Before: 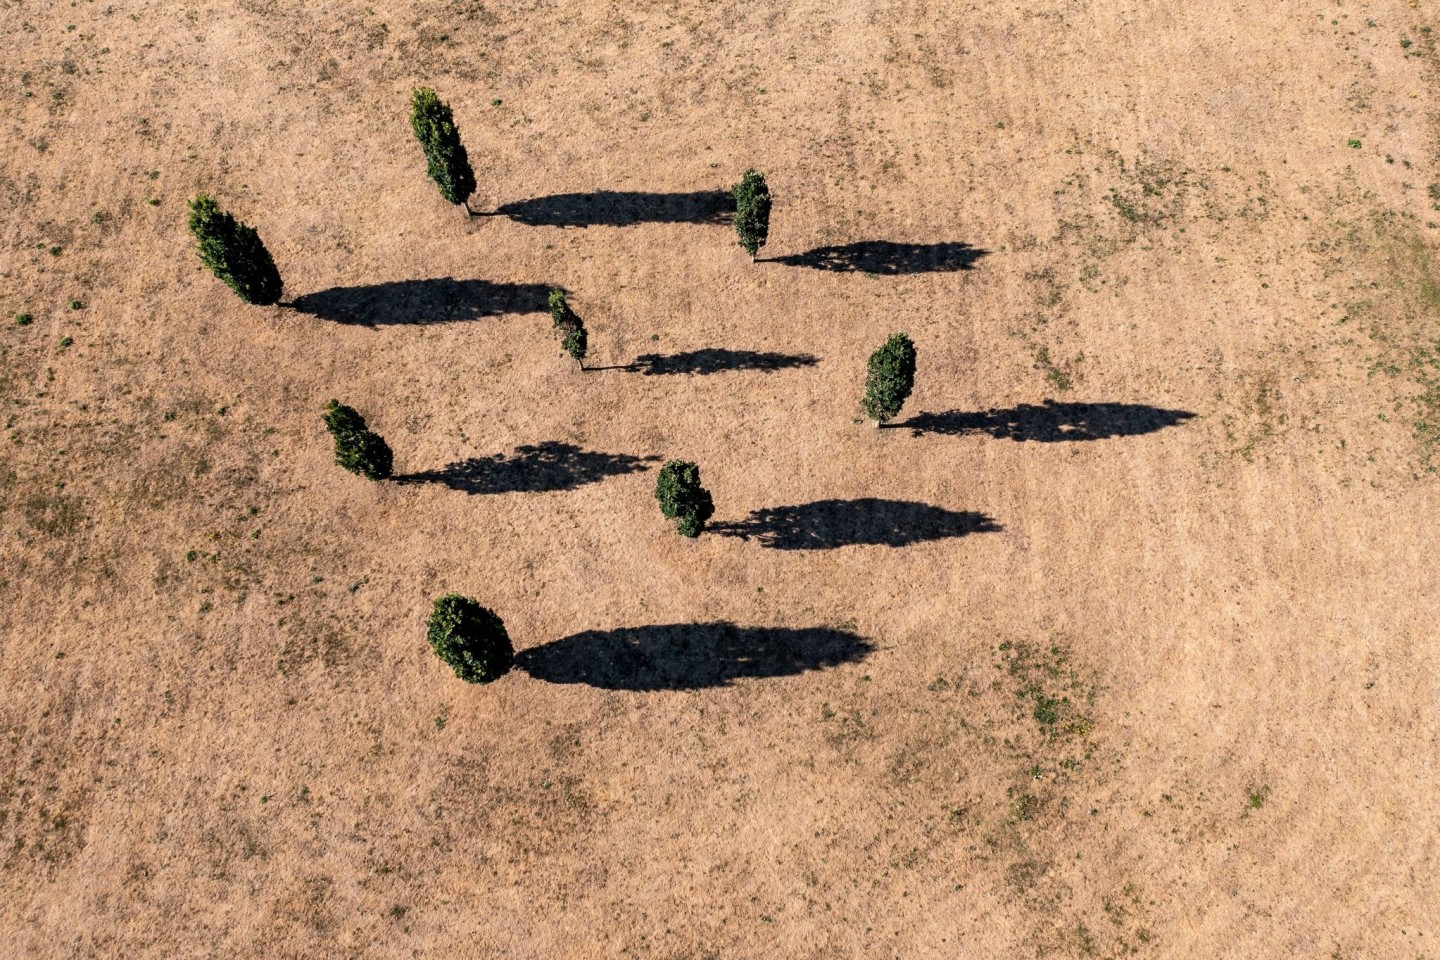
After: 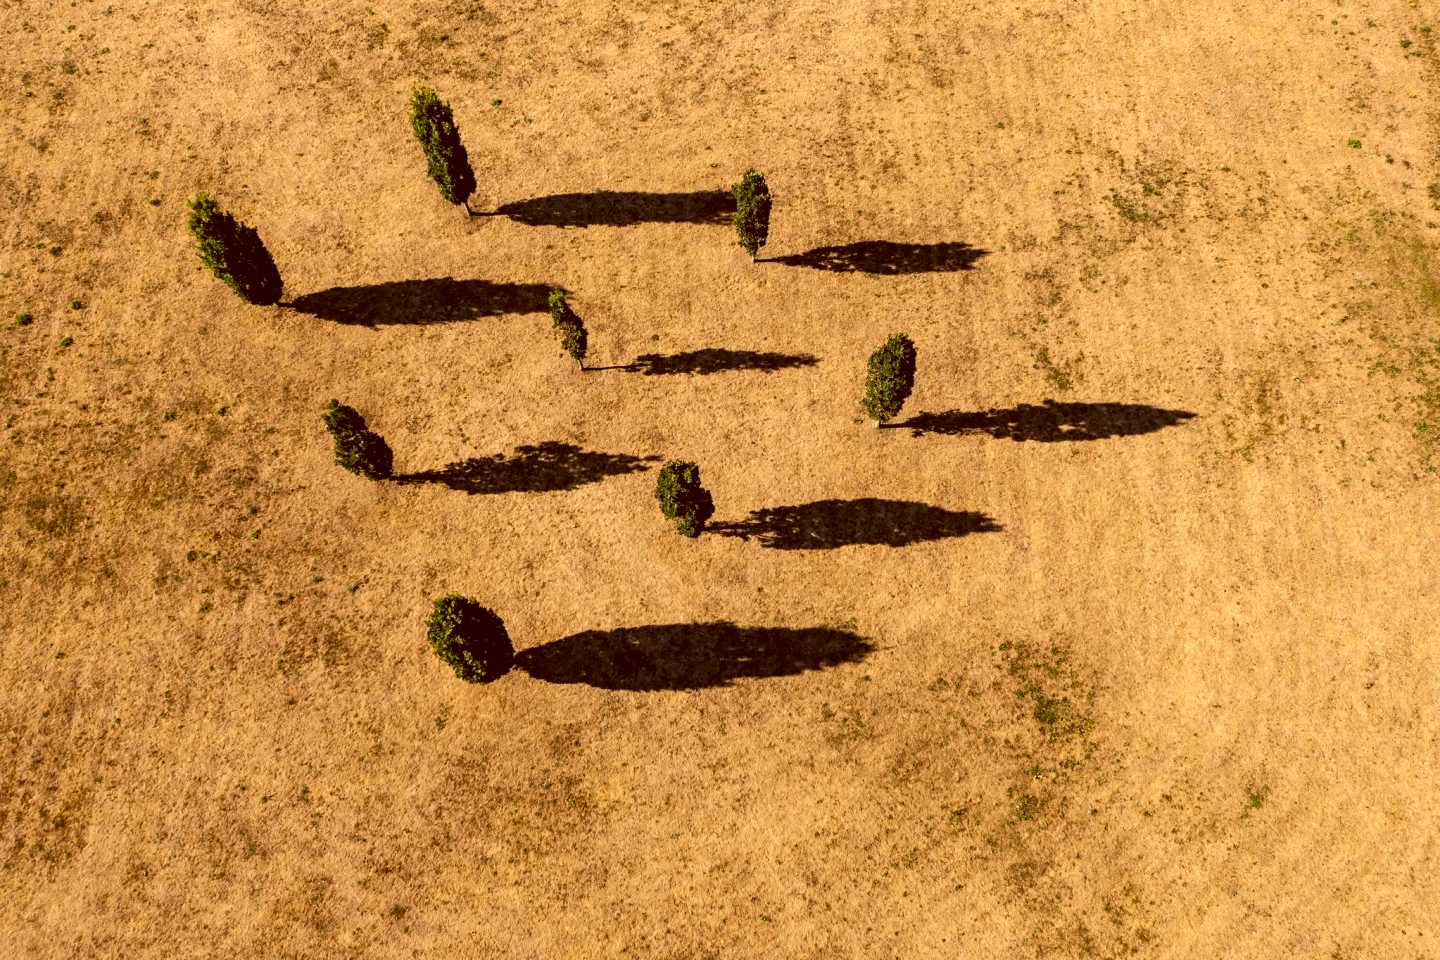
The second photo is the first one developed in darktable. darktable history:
color correction: highlights a* 1.13, highlights b* 24.38, shadows a* 16, shadows b* 24.13
